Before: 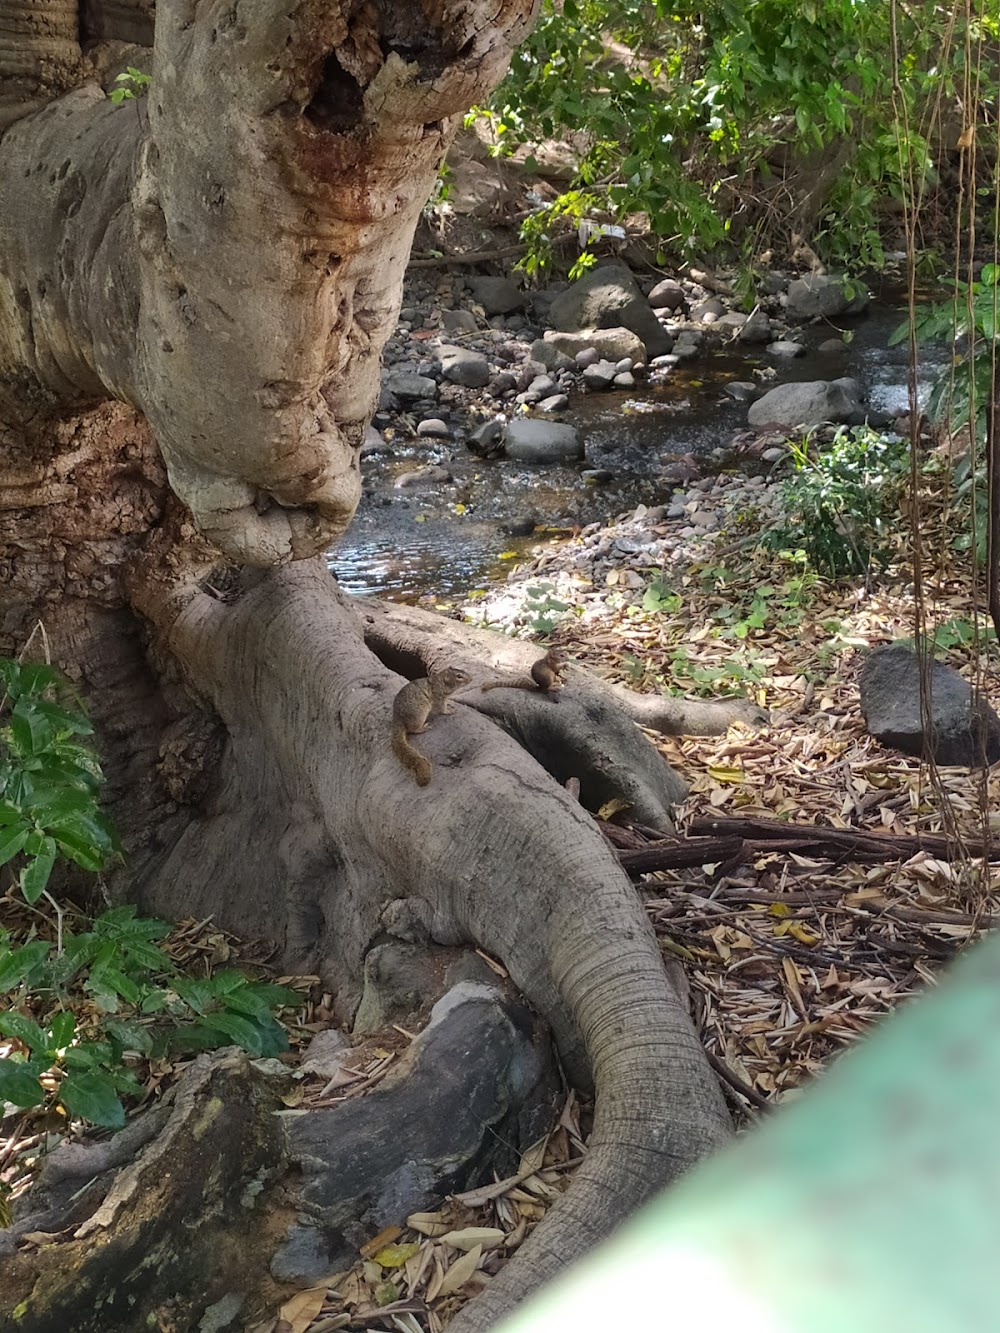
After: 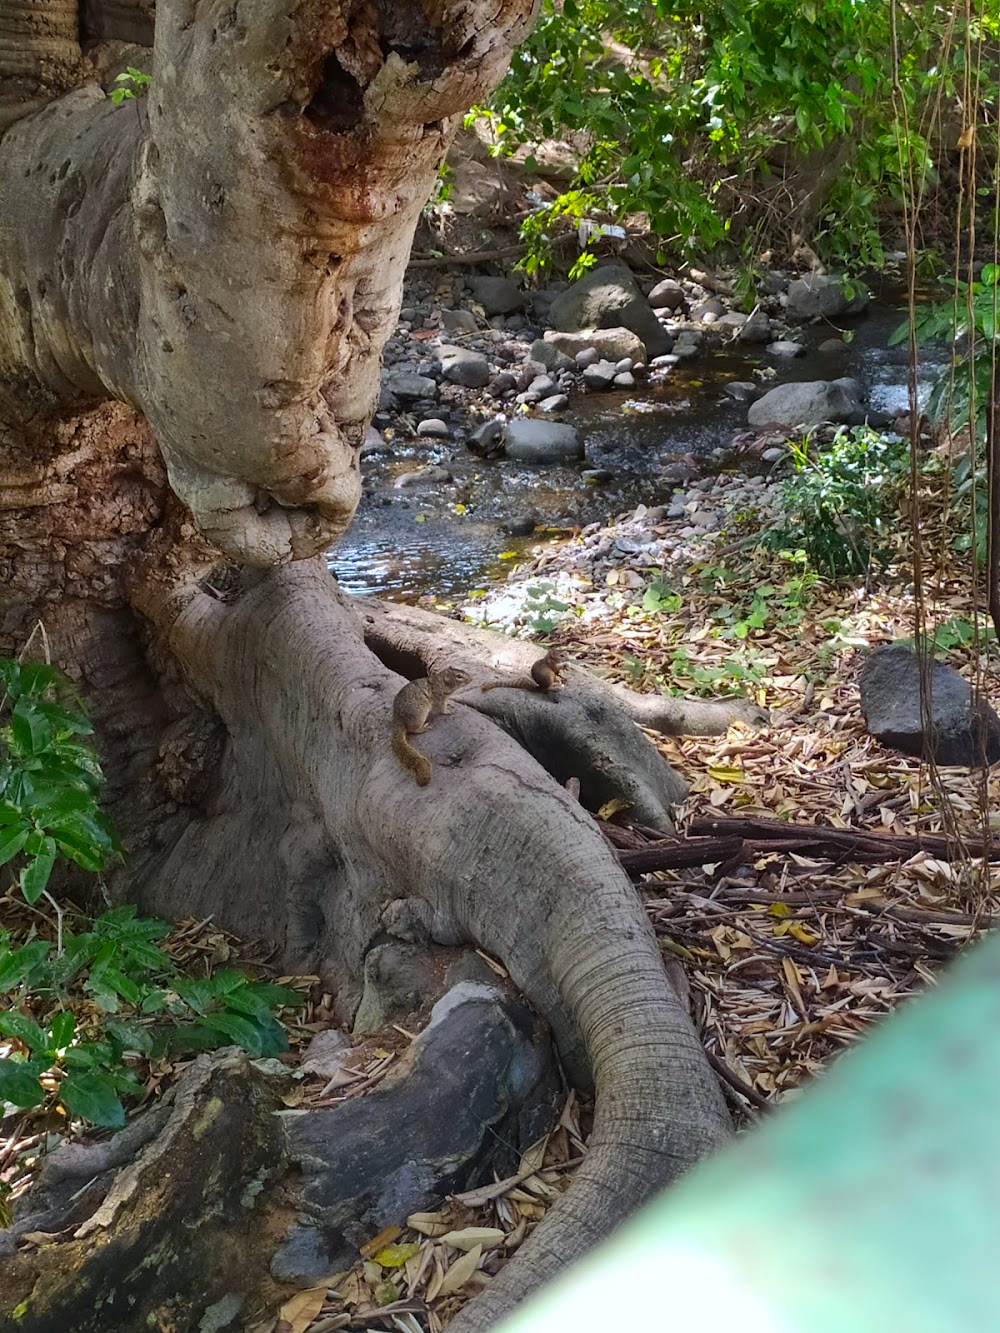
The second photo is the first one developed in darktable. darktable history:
white balance: red 0.974, blue 1.044
contrast brightness saturation: contrast 0.09, saturation 0.28
